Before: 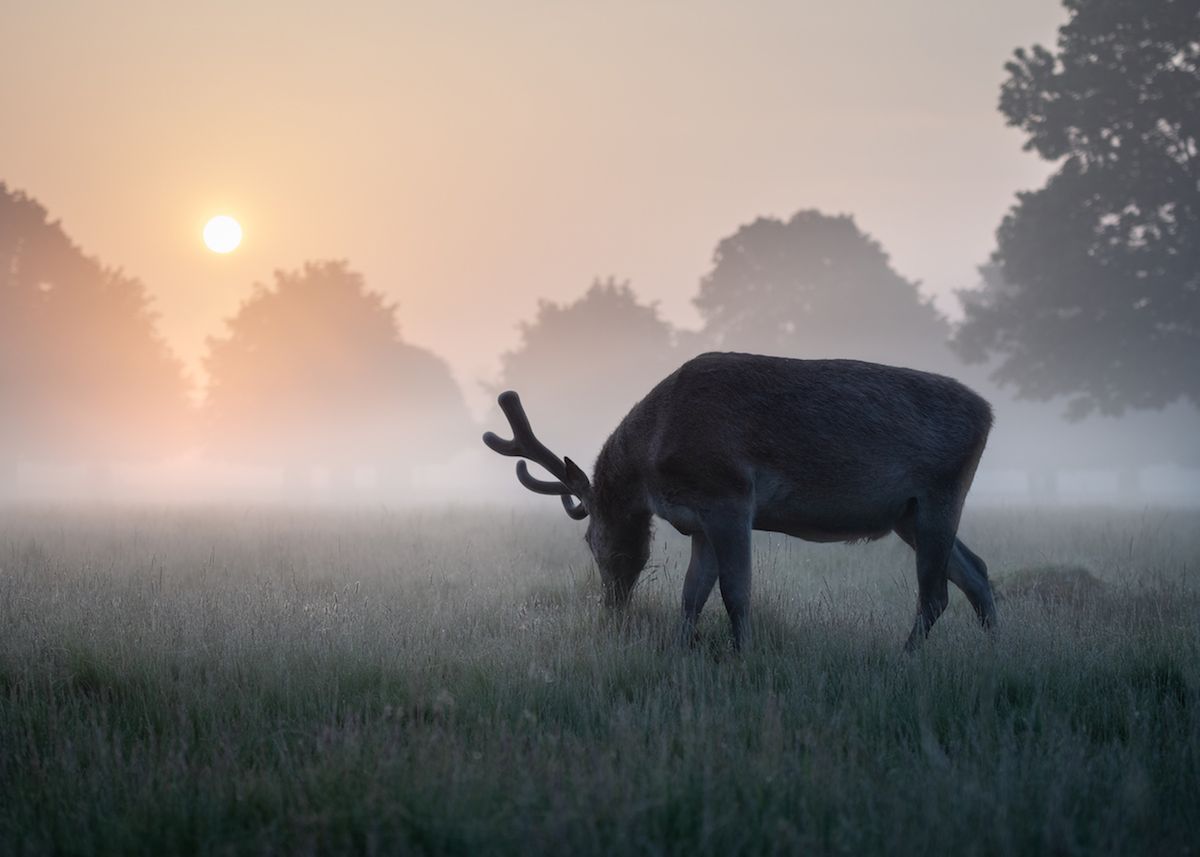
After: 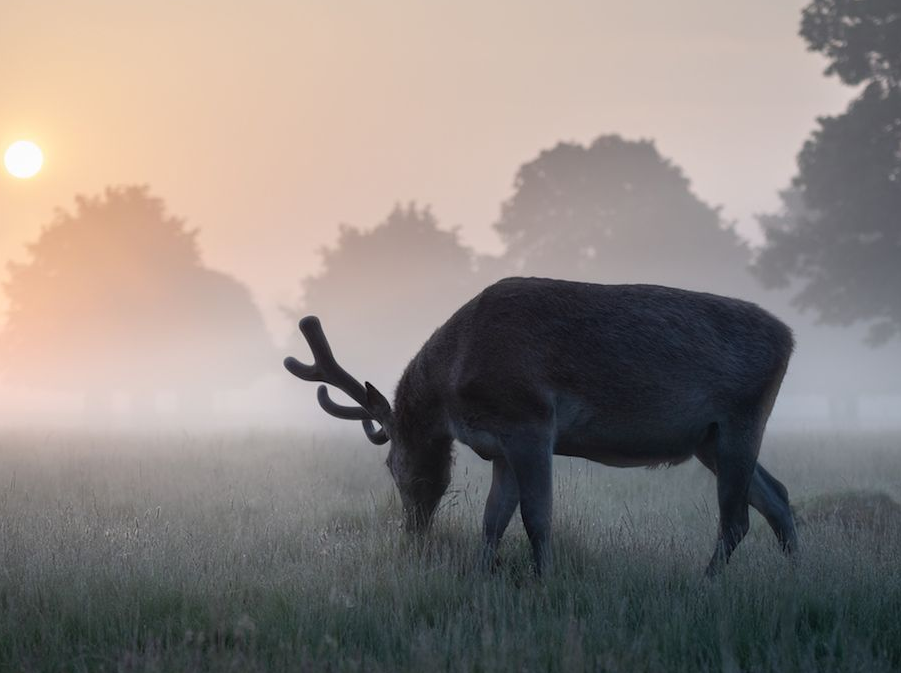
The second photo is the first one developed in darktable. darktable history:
crop: left 16.607%, top 8.784%, right 8.302%, bottom 12.607%
